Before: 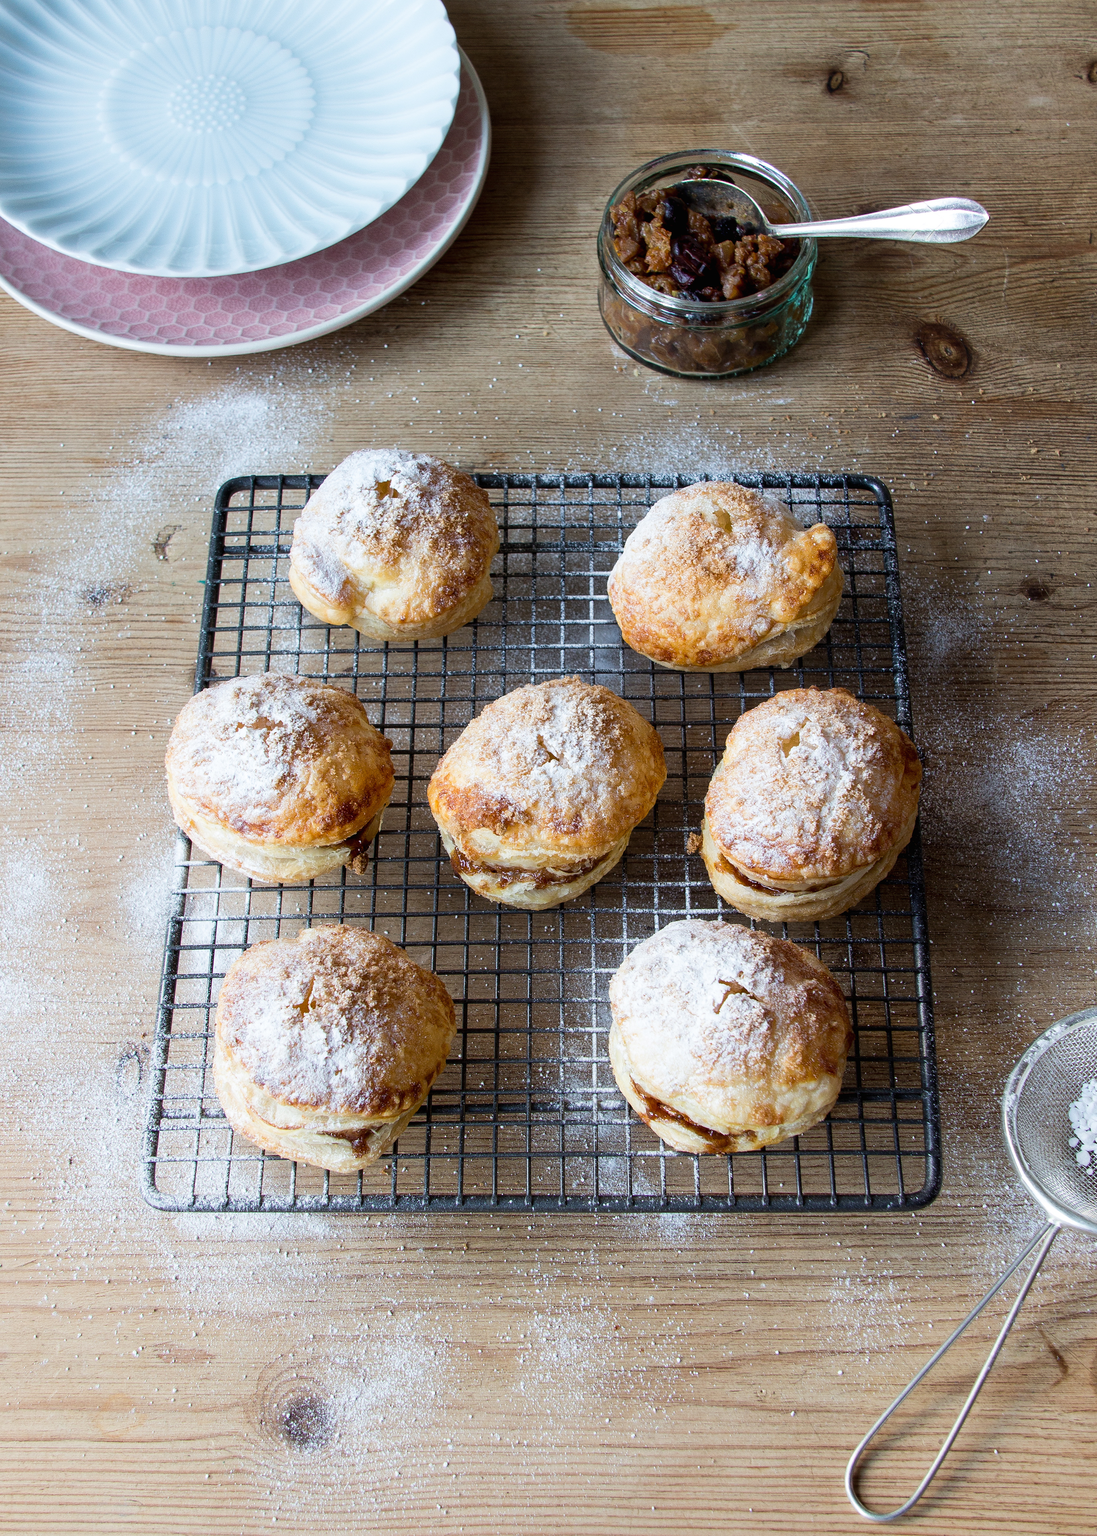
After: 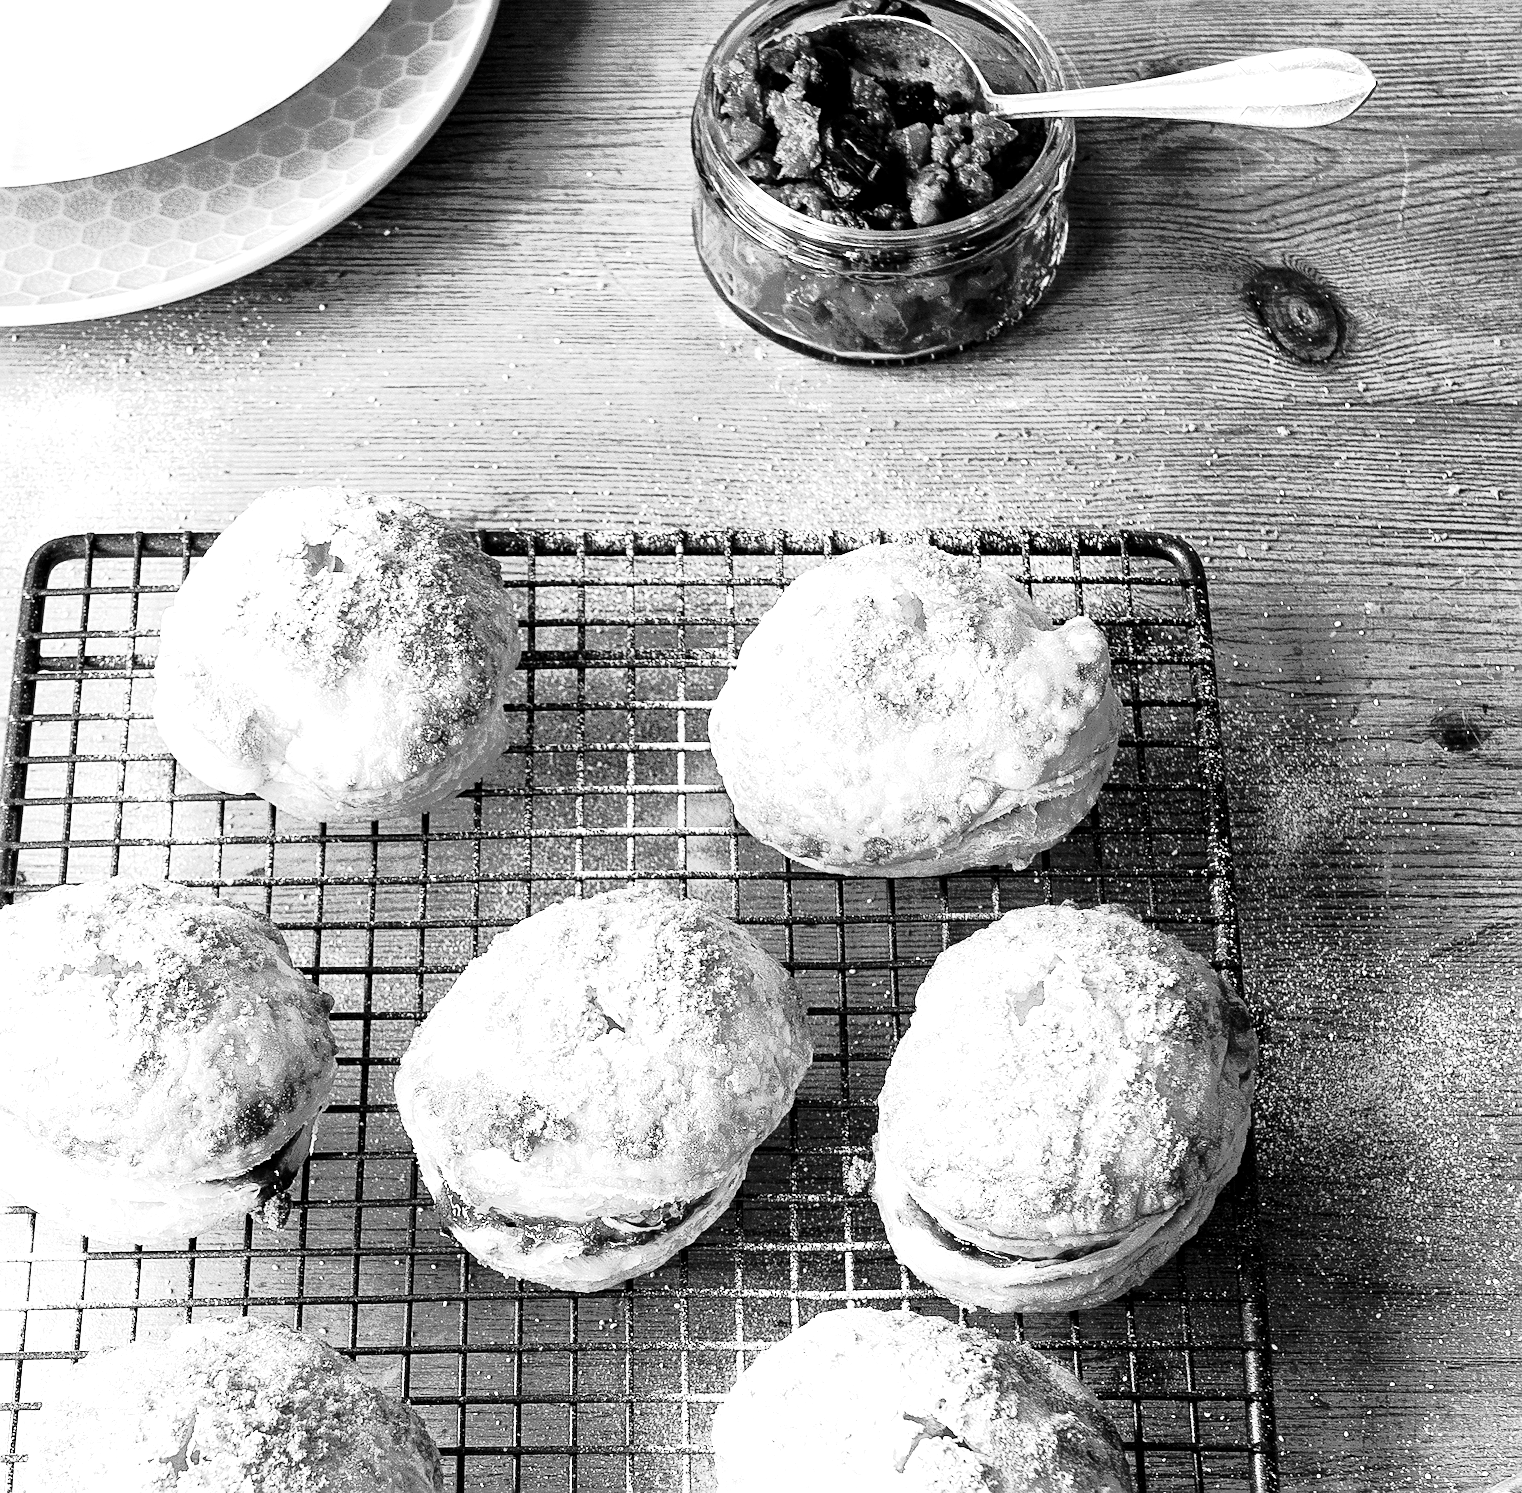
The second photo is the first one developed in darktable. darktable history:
white balance: red 1.009, blue 1.027
crop: left 18.38%, top 11.092%, right 2.134%, bottom 33.217%
exposure: black level correction 0.001, exposure 1.3 EV, compensate highlight preservation false
sharpen: on, module defaults
tone curve: curves: ch0 [(0, 0) (0.081, 0.033) (0.192, 0.124) (0.283, 0.238) (0.407, 0.476) (0.495, 0.521) (0.661, 0.756) (0.788, 0.87) (1, 0.951)]; ch1 [(0, 0) (0.161, 0.092) (0.35, 0.33) (0.392, 0.392) (0.427, 0.426) (0.479, 0.472) (0.505, 0.497) (0.521, 0.524) (0.567, 0.56) (0.583, 0.592) (0.625, 0.627) (0.678, 0.733) (1, 1)]; ch2 [(0, 0) (0.346, 0.362) (0.404, 0.427) (0.502, 0.499) (0.531, 0.523) (0.544, 0.561) (0.58, 0.59) (0.629, 0.642) (0.717, 0.678) (1, 1)], color space Lab, independent channels, preserve colors none
monochrome: a 32, b 64, size 2.3, highlights 1
